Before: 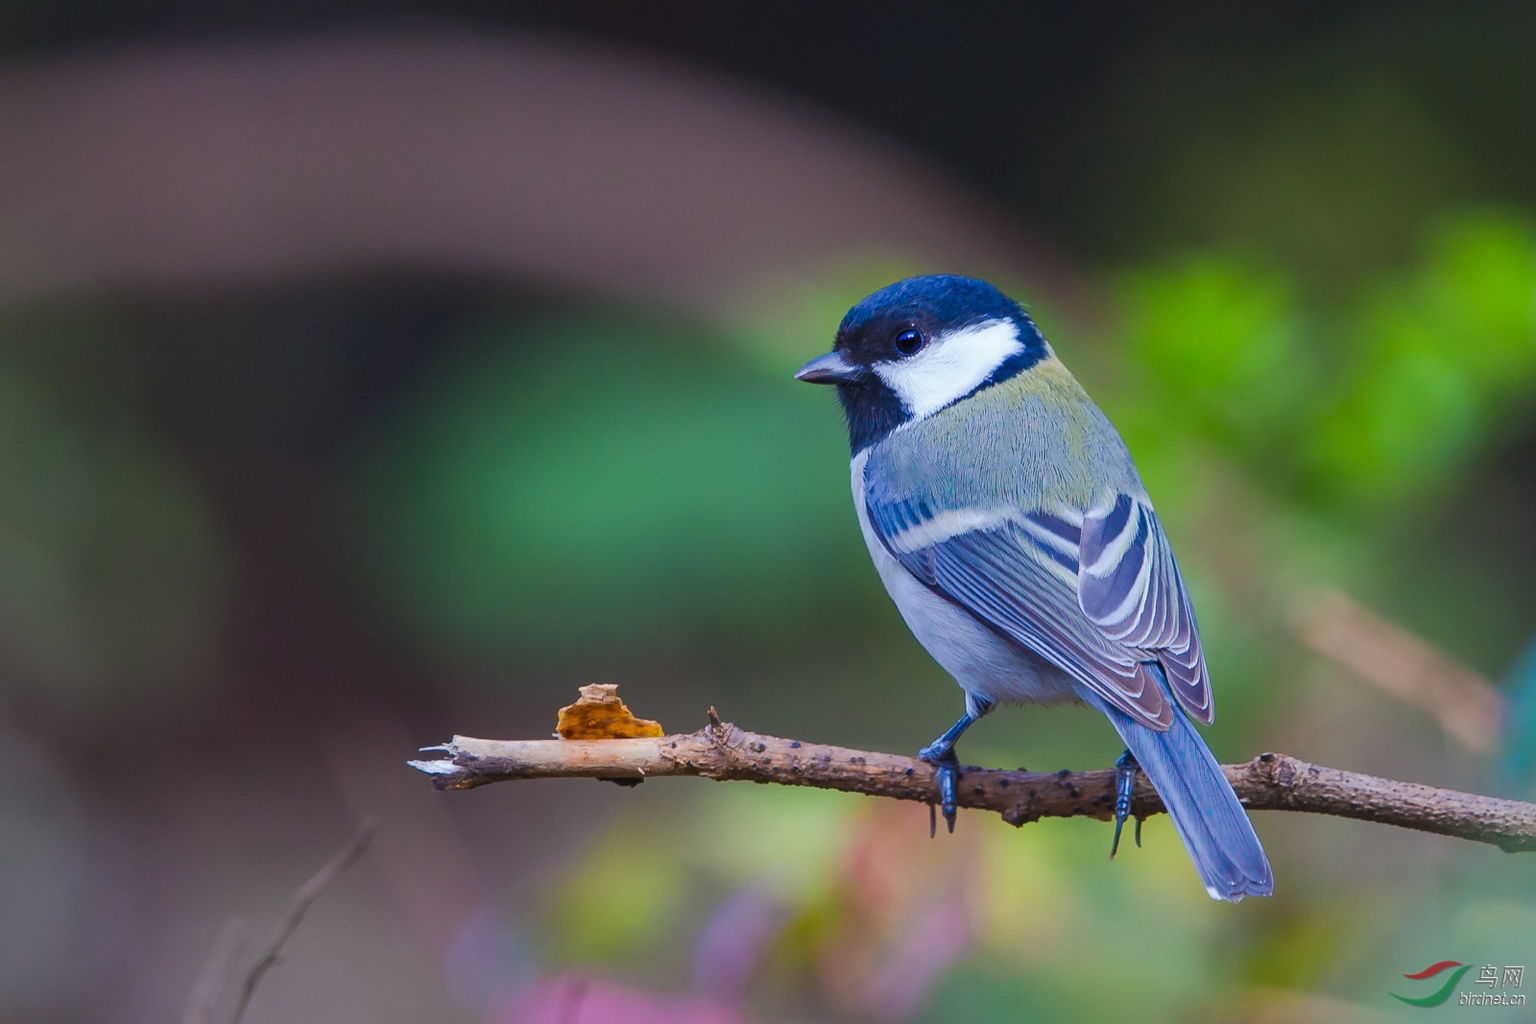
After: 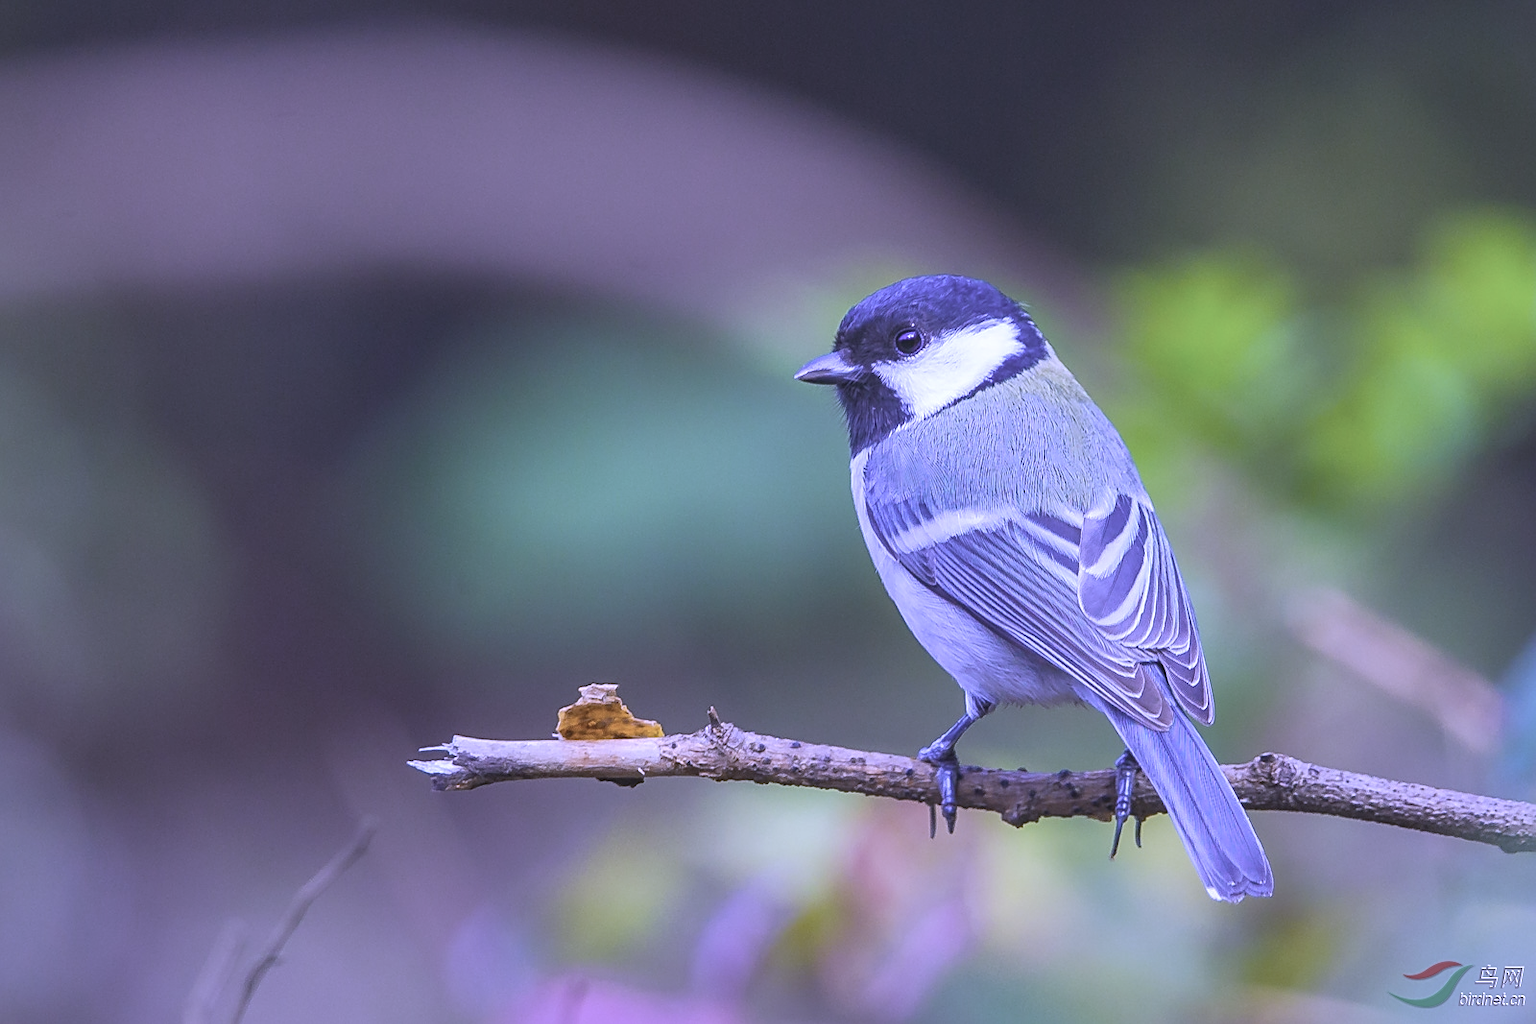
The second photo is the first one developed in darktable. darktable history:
white balance: red 0.98, blue 1.61
local contrast: detail 130%
contrast brightness saturation: contrast -0.26, saturation -0.43
sharpen: on, module defaults
exposure: black level correction 0.001, exposure 0.5 EV, compensate exposure bias true, compensate highlight preservation false
